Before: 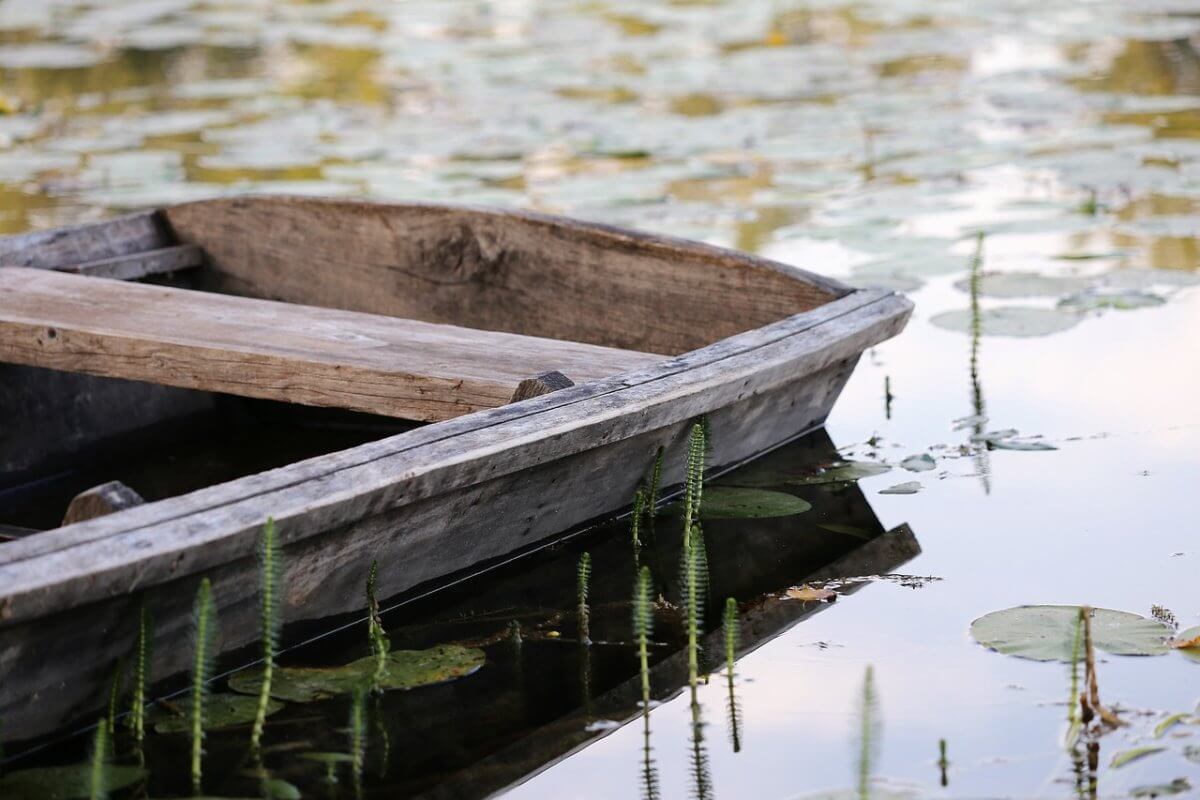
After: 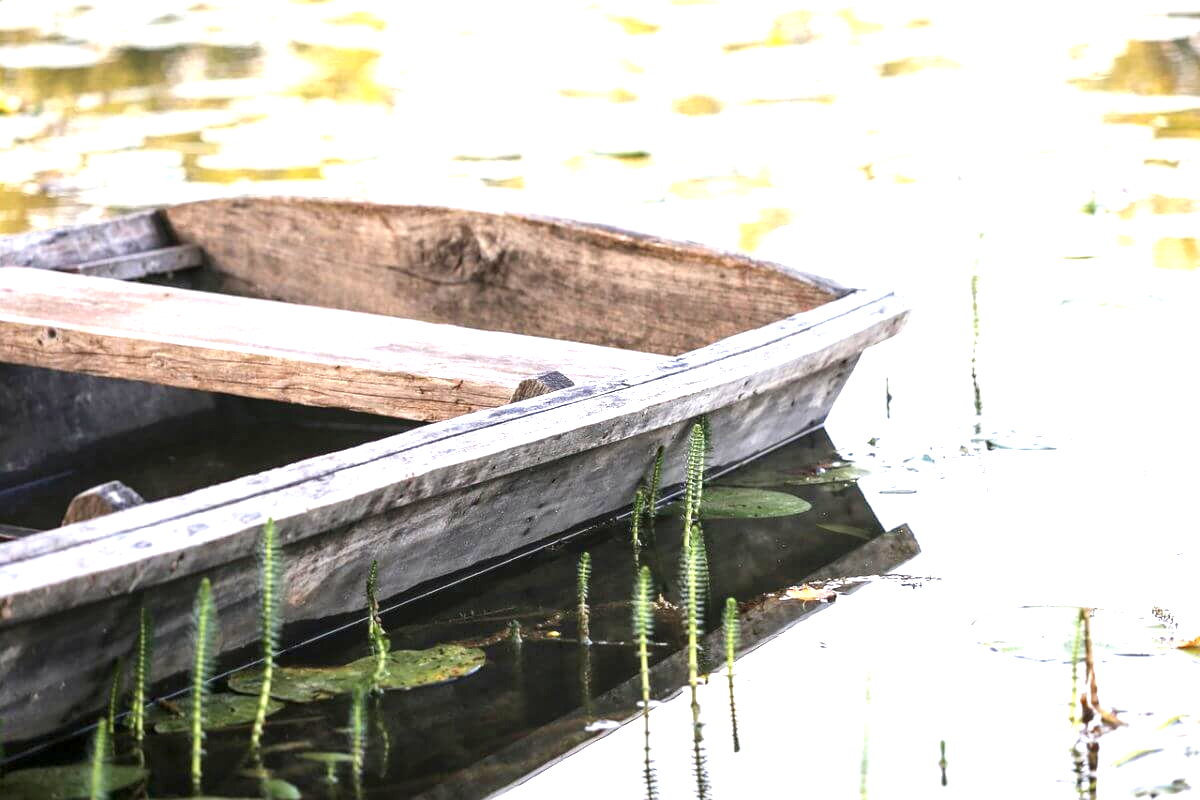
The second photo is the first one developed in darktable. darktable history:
local contrast: on, module defaults
exposure: exposure 1.5 EV, compensate highlight preservation false
